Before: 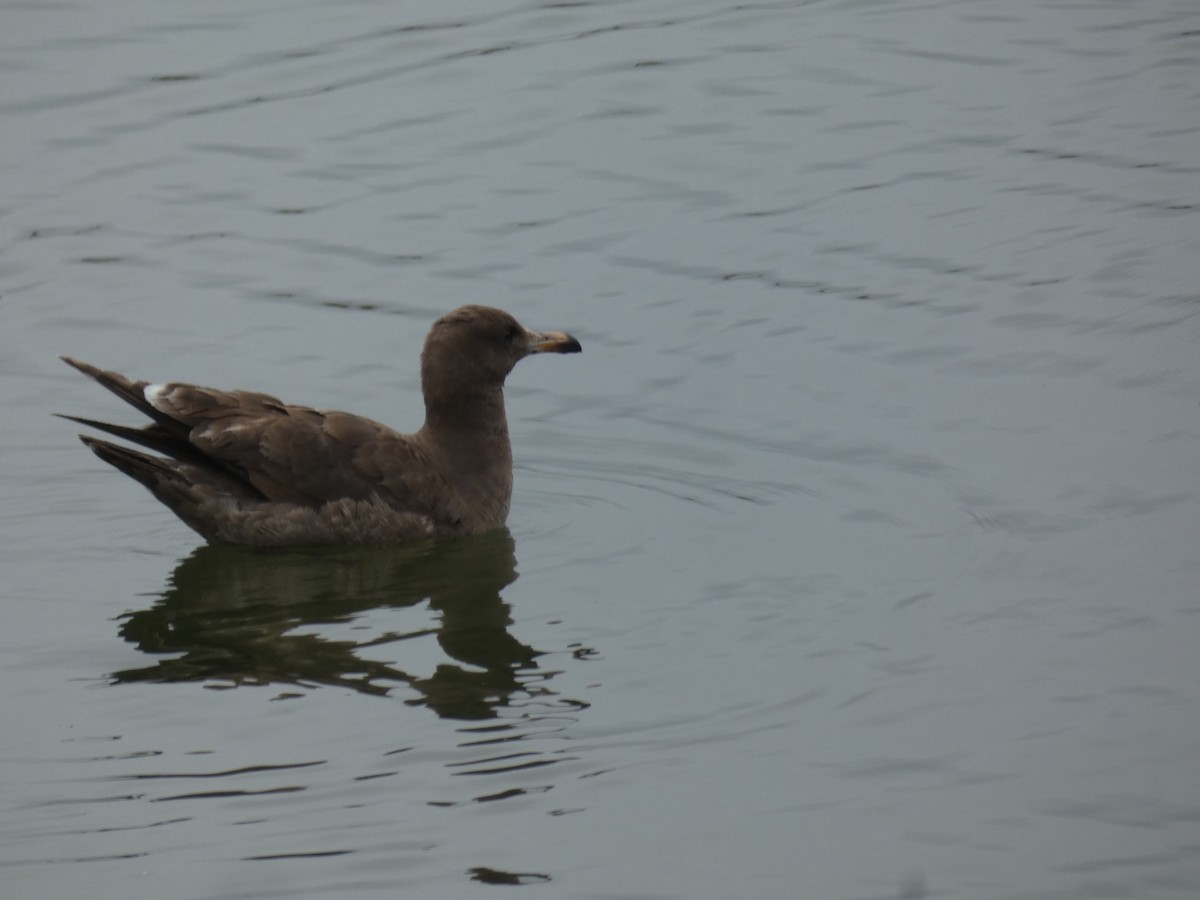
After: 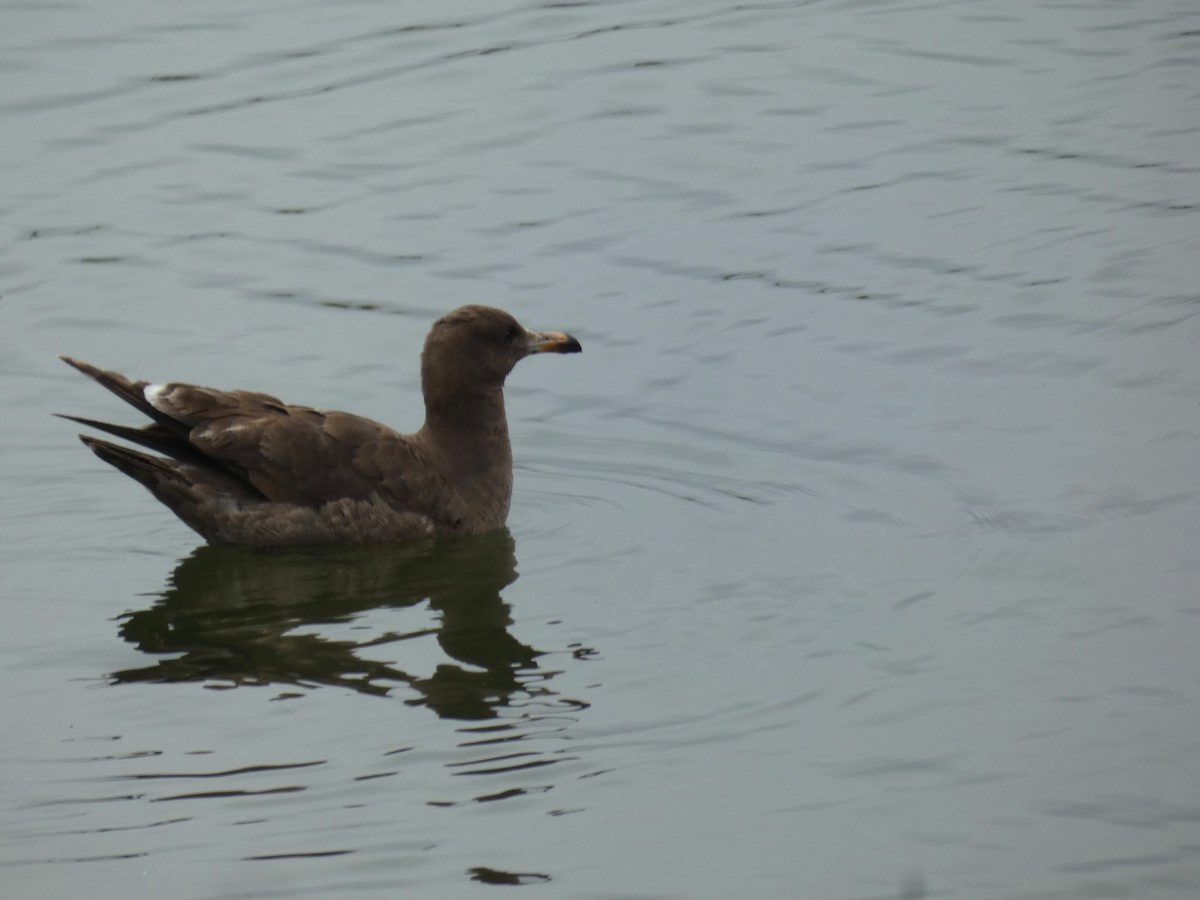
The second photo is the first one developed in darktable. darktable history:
tone equalizer: edges refinement/feathering 500, mask exposure compensation -1.57 EV, preserve details no
color balance rgb: highlights gain › luminance 5.804%, highlights gain › chroma 1.208%, highlights gain › hue 92.94°, perceptual saturation grading › global saturation 0.008%, perceptual brilliance grading › highlights 9.695%, perceptual brilliance grading › mid-tones 4.634%, global vibrance 20%
